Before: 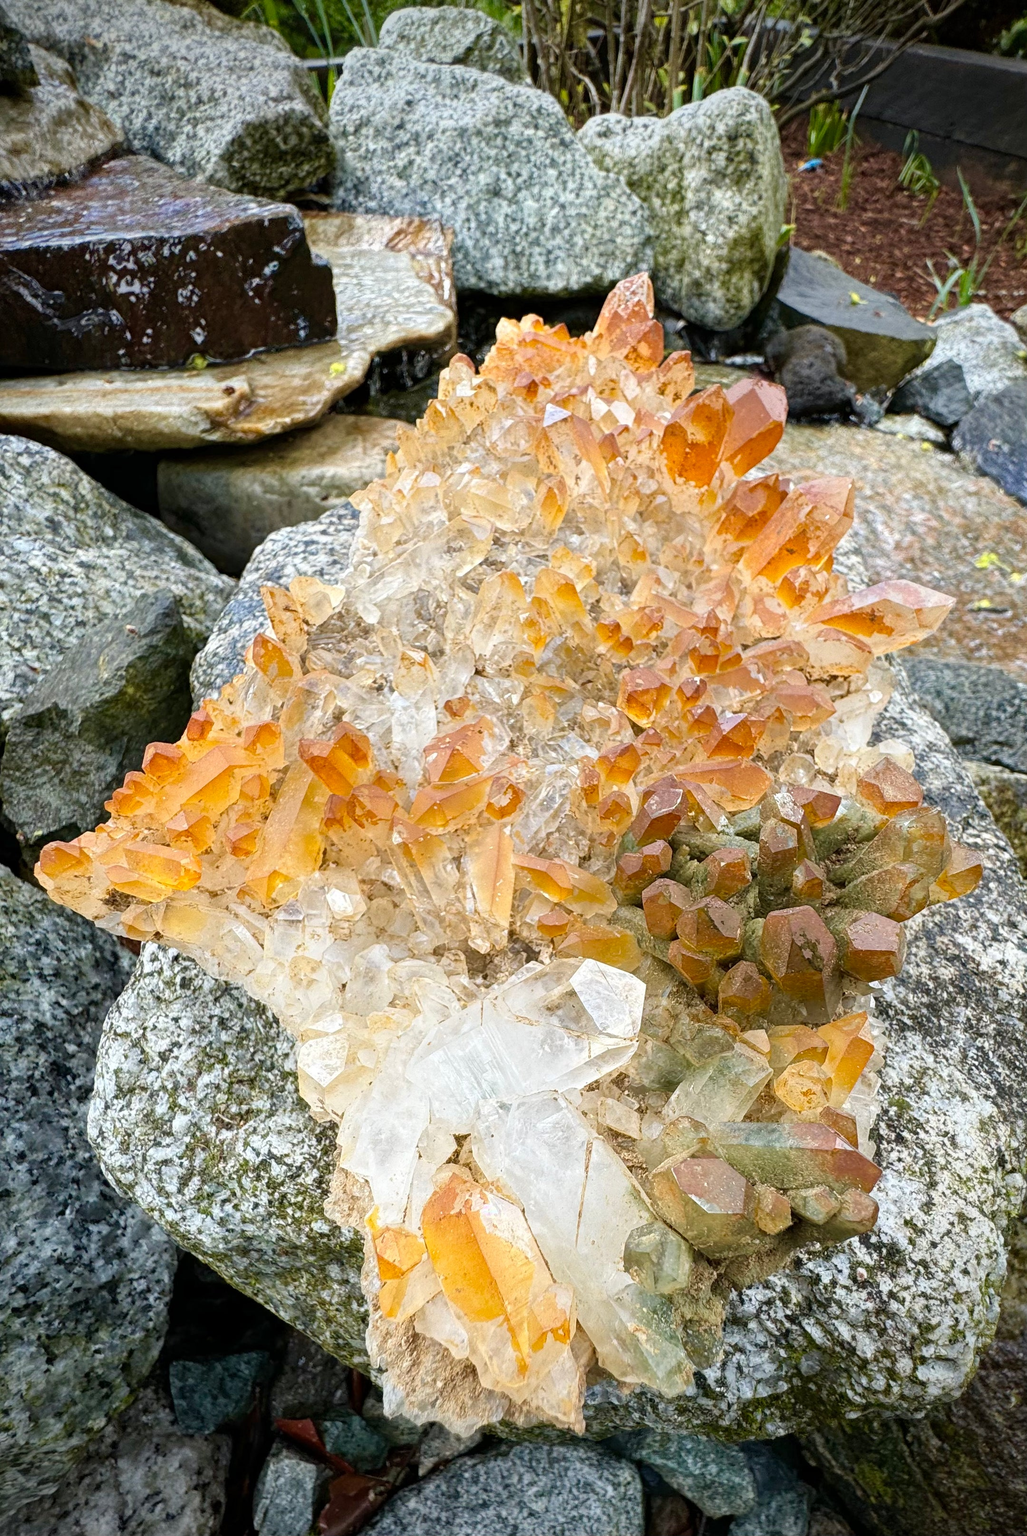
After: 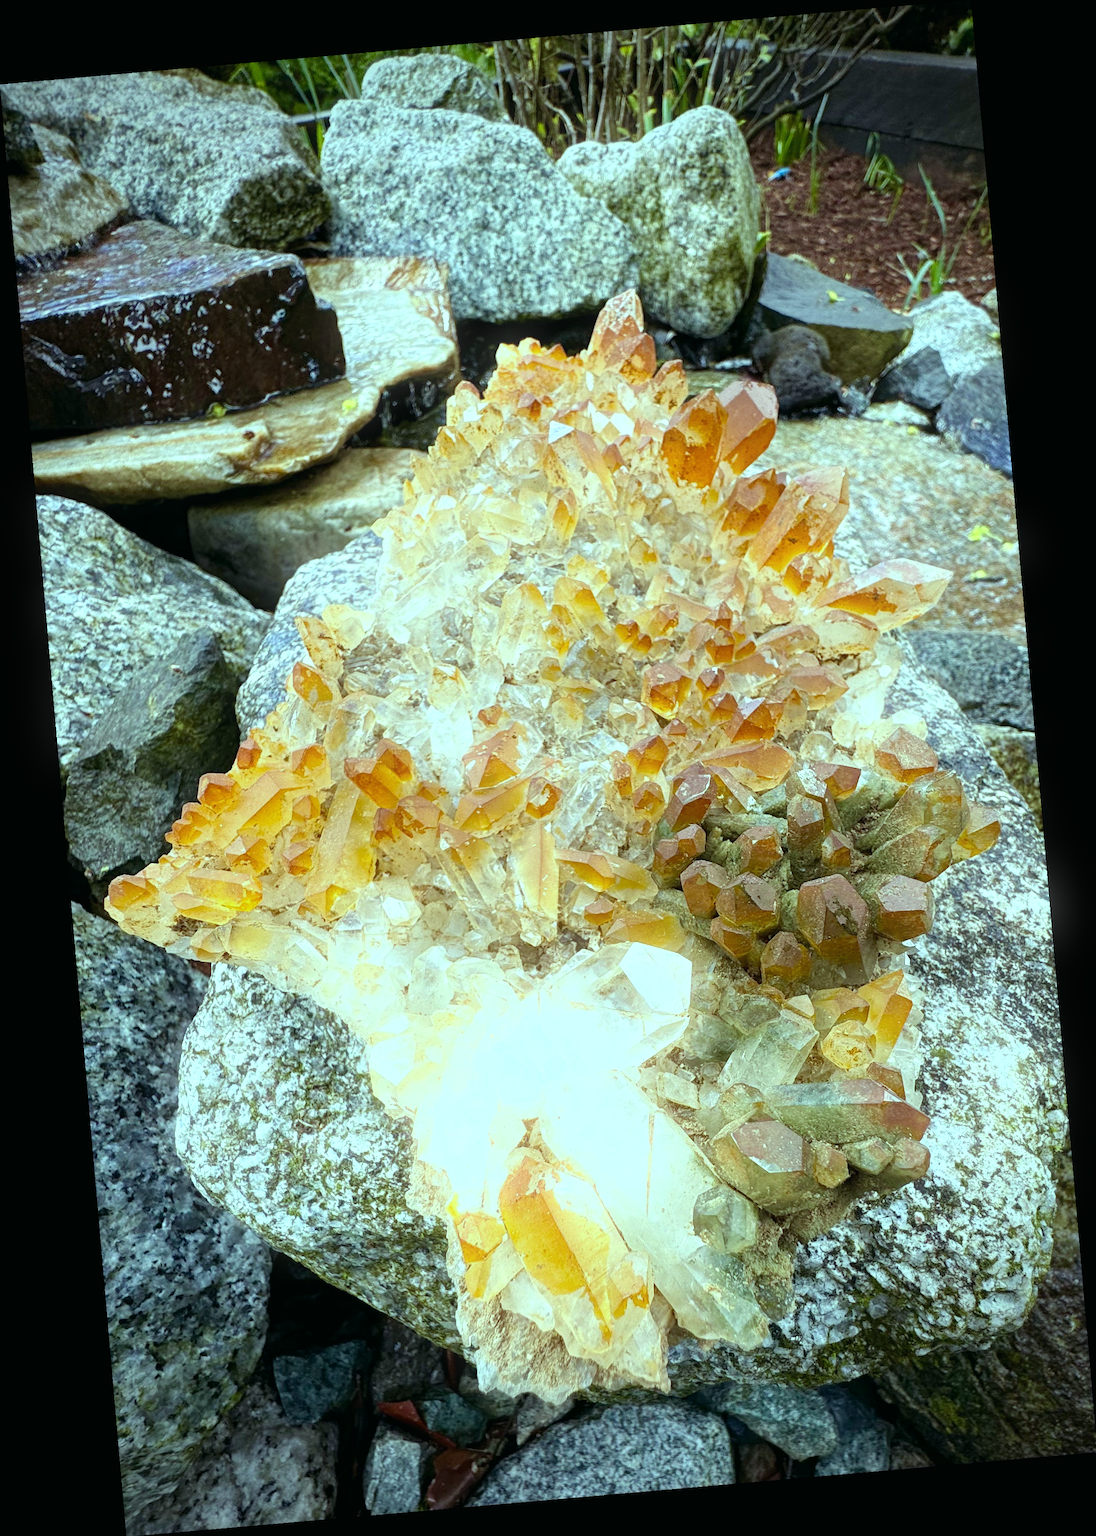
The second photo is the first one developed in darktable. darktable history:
color balance: mode lift, gamma, gain (sRGB), lift [0.997, 0.979, 1.021, 1.011], gamma [1, 1.084, 0.916, 0.998], gain [1, 0.87, 1.13, 1.101], contrast 4.55%, contrast fulcrum 38.24%, output saturation 104.09%
bloom: size 9%, threshold 100%, strength 7%
rotate and perspective: rotation -4.98°, automatic cropping off
